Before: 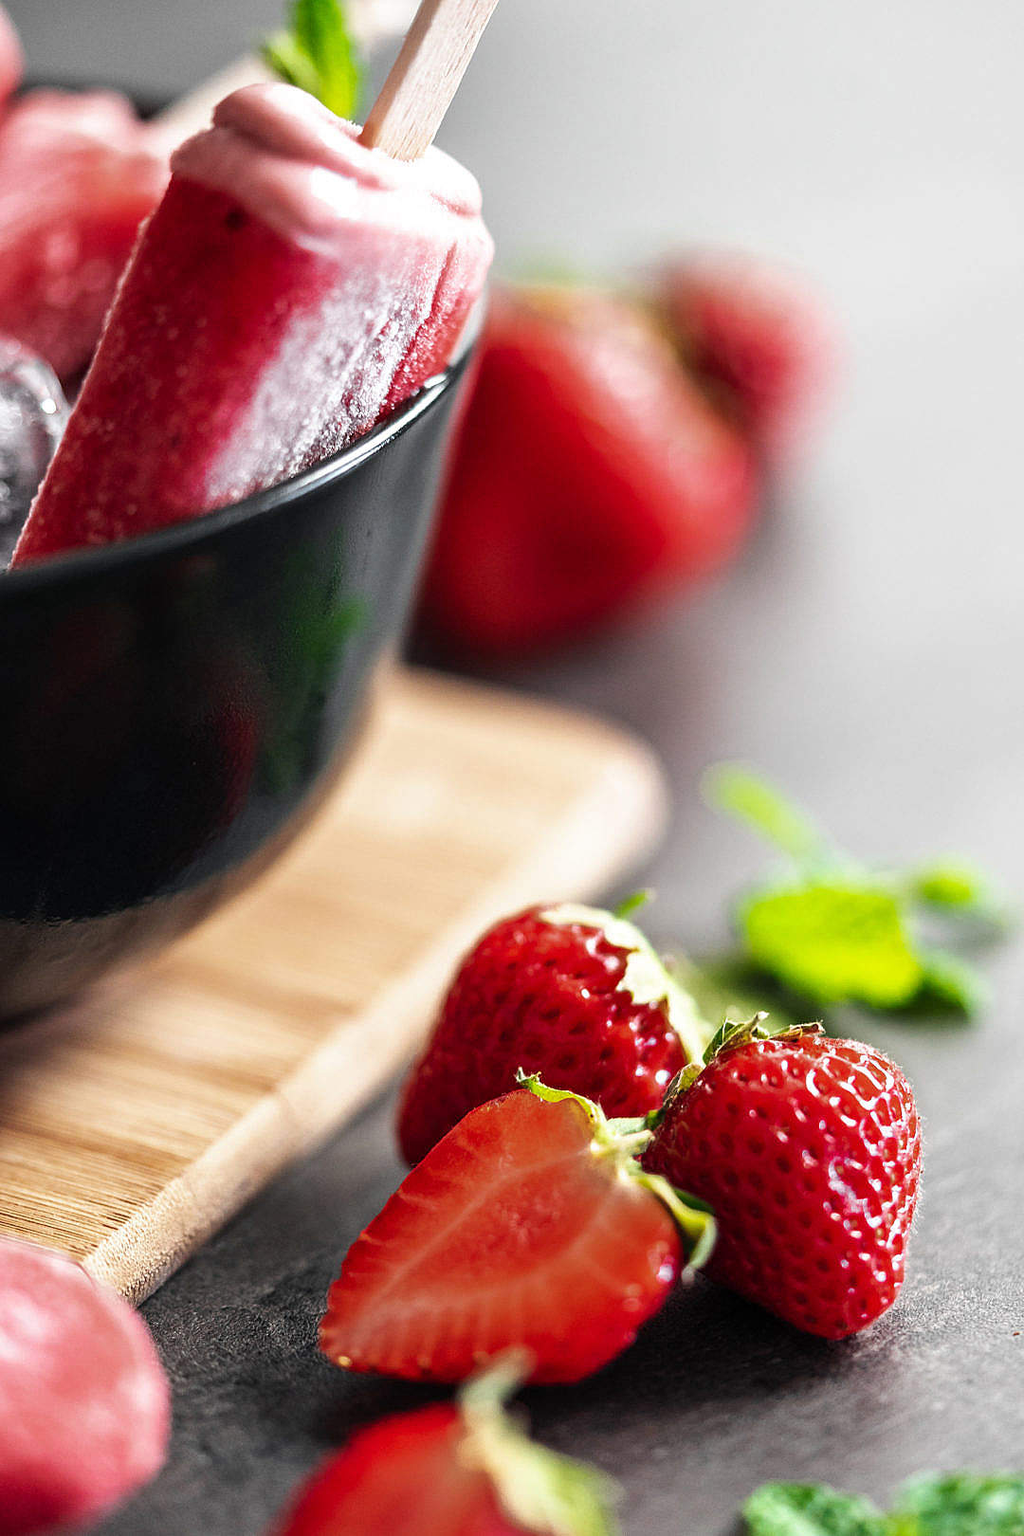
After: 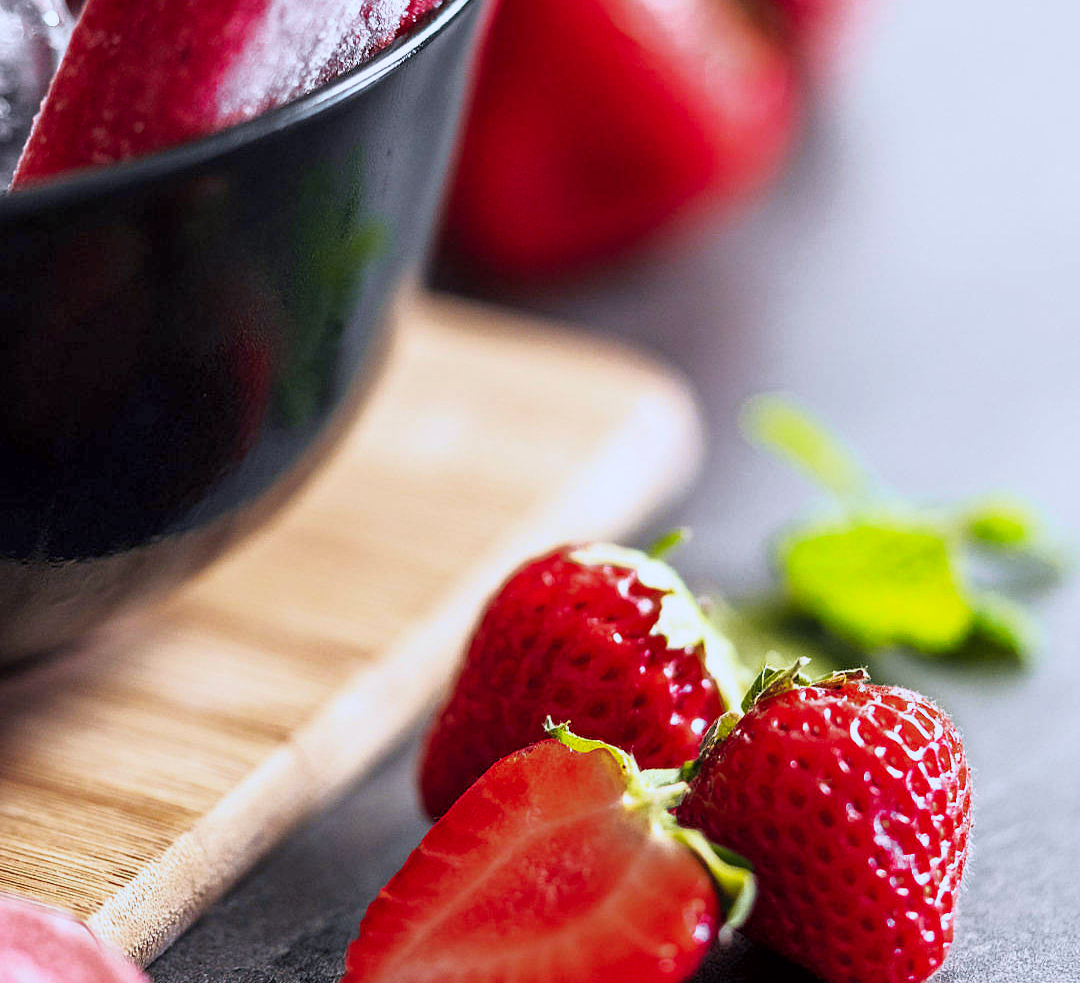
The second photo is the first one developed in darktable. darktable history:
tone curve: curves: ch0 [(0.013, 0) (0.061, 0.068) (0.239, 0.256) (0.502, 0.505) (0.683, 0.676) (0.761, 0.773) (0.858, 0.858) (0.987, 0.945)]; ch1 [(0, 0) (0.172, 0.123) (0.304, 0.288) (0.414, 0.44) (0.472, 0.473) (0.502, 0.508) (0.521, 0.528) (0.583, 0.595) (0.654, 0.673) (0.728, 0.761) (1, 1)]; ch2 [(0, 0) (0.411, 0.424) (0.485, 0.476) (0.502, 0.502) (0.553, 0.557) (0.57, 0.576) (1, 1)], color space Lab, independent channels, preserve colors none
tone equalizer: -8 EV -0.55 EV
crop and rotate: top 25.357%, bottom 13.942%
white balance: red 0.954, blue 1.079
